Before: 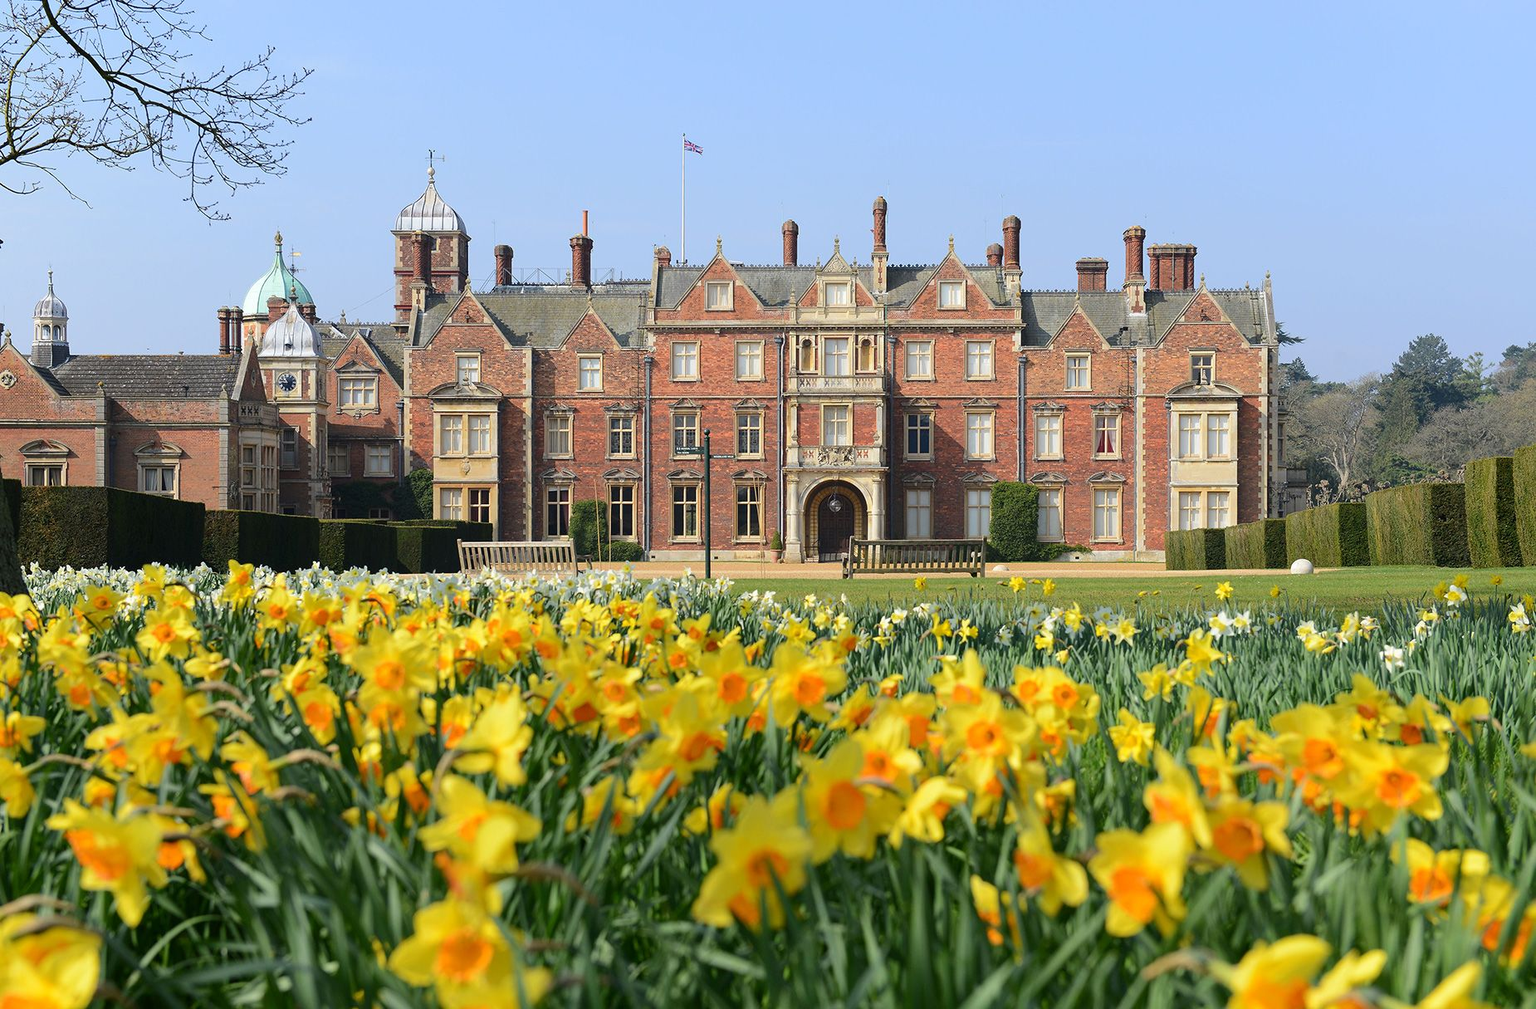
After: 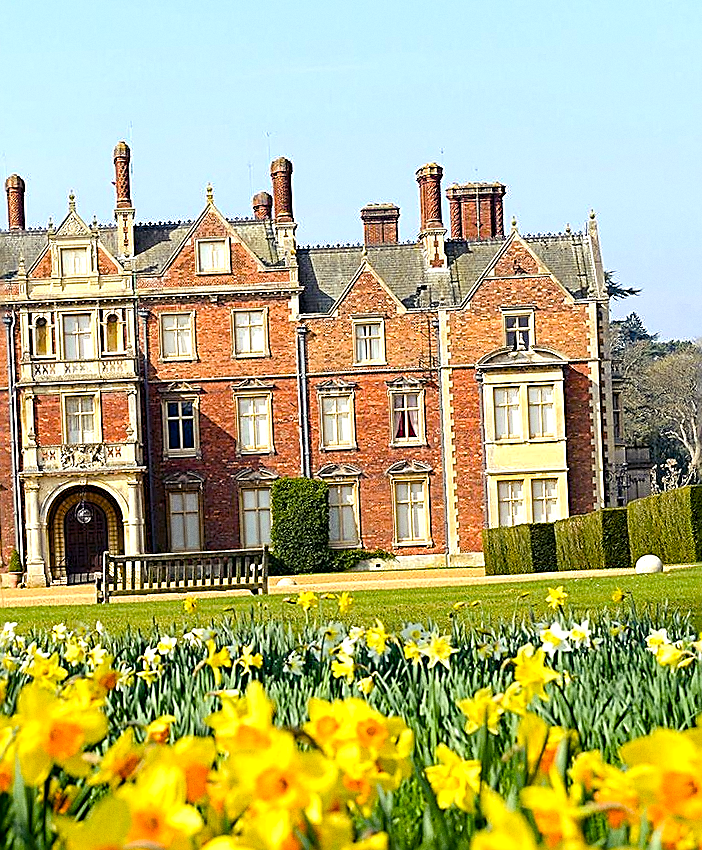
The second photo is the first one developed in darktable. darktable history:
rotate and perspective: rotation -2.56°, automatic cropping off
haze removal: strength 0.25, distance 0.25, compatibility mode true, adaptive false
exposure: black level correction 0.001, exposure 0.191 EV, compensate highlight preservation false
tone equalizer: on, module defaults
grain: coarseness 0.09 ISO
sharpen: radius 1.685, amount 1.294
crop and rotate: left 49.936%, top 10.094%, right 13.136%, bottom 24.256%
color balance rgb: shadows lift › luminance -21.66%, shadows lift › chroma 6.57%, shadows lift › hue 270°, power › chroma 0.68%, power › hue 60°, highlights gain › luminance 6.08%, highlights gain › chroma 1.33%, highlights gain › hue 90°, global offset › luminance -0.87%, perceptual saturation grading › global saturation 26.86%, perceptual saturation grading › highlights -28.39%, perceptual saturation grading › mid-tones 15.22%, perceptual saturation grading › shadows 33.98%, perceptual brilliance grading › highlights 10%, perceptual brilliance grading › mid-tones 5%
